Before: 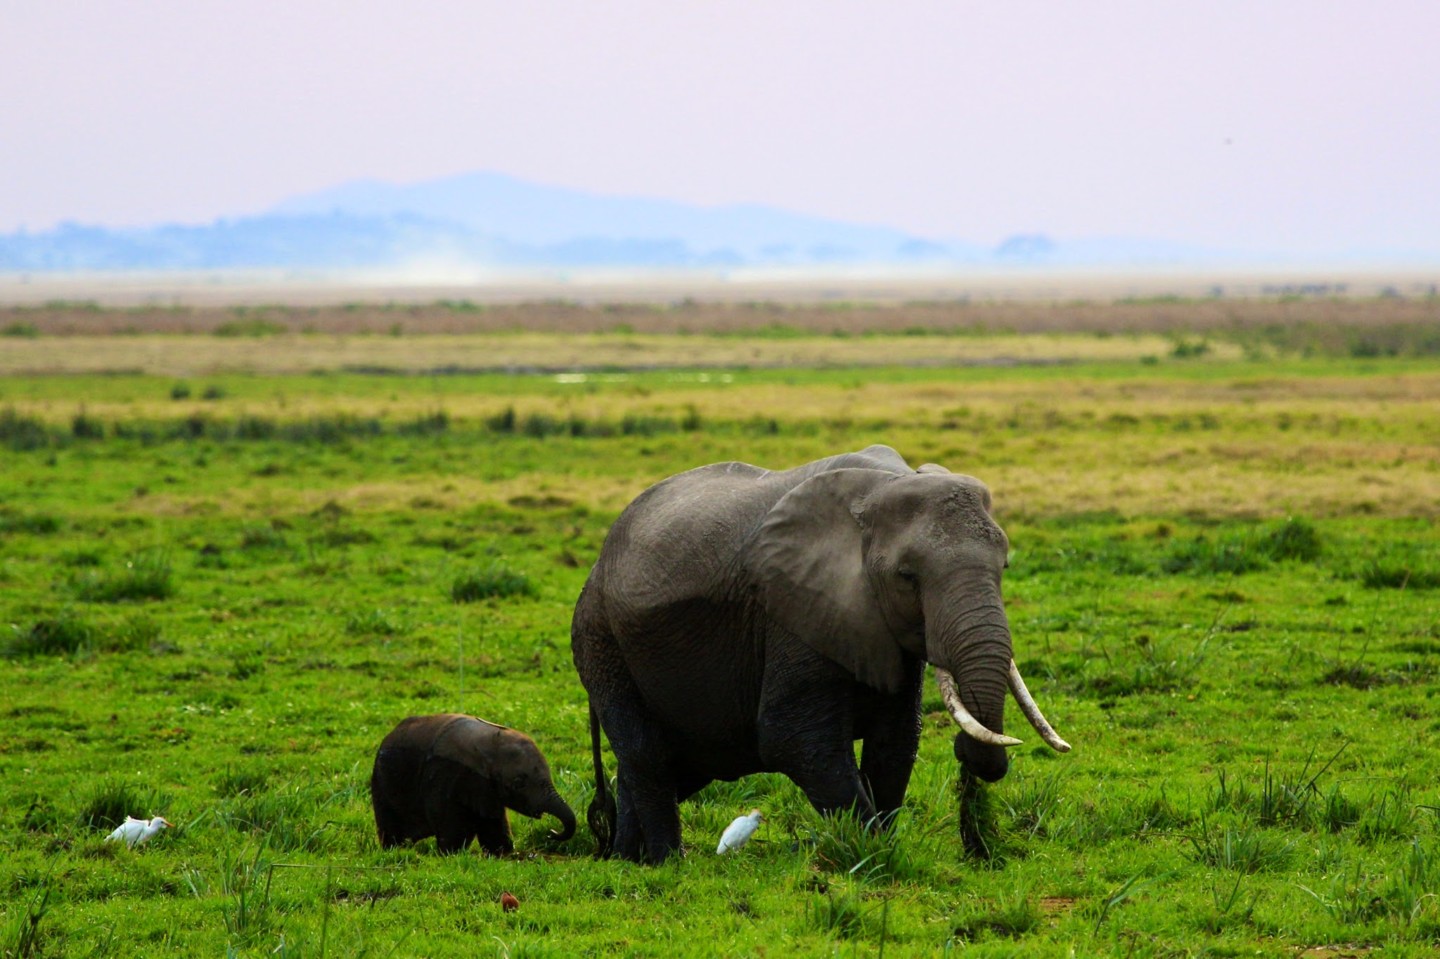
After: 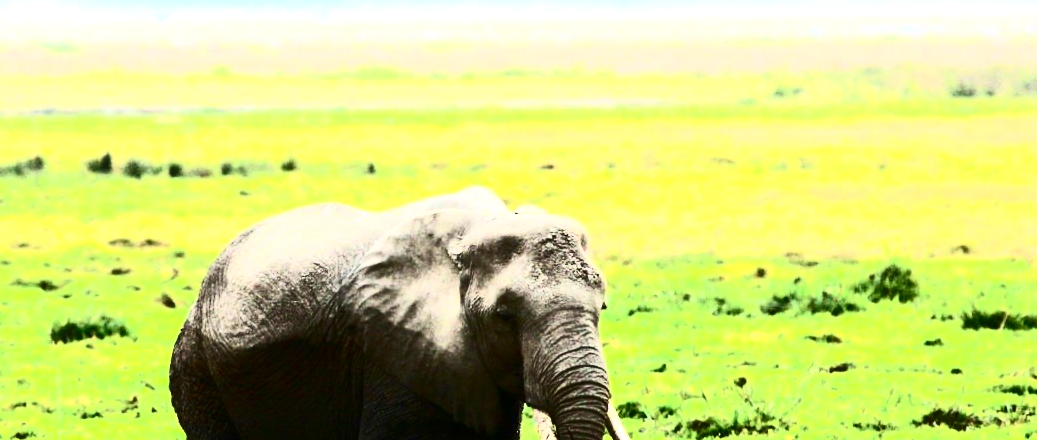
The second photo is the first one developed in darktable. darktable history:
exposure: black level correction 0, exposure 1.388 EV, compensate exposure bias true, compensate highlight preservation false
contrast brightness saturation: contrast 0.93, brightness 0.2
crop and rotate: left 27.938%, top 27.046%, bottom 27.046%
